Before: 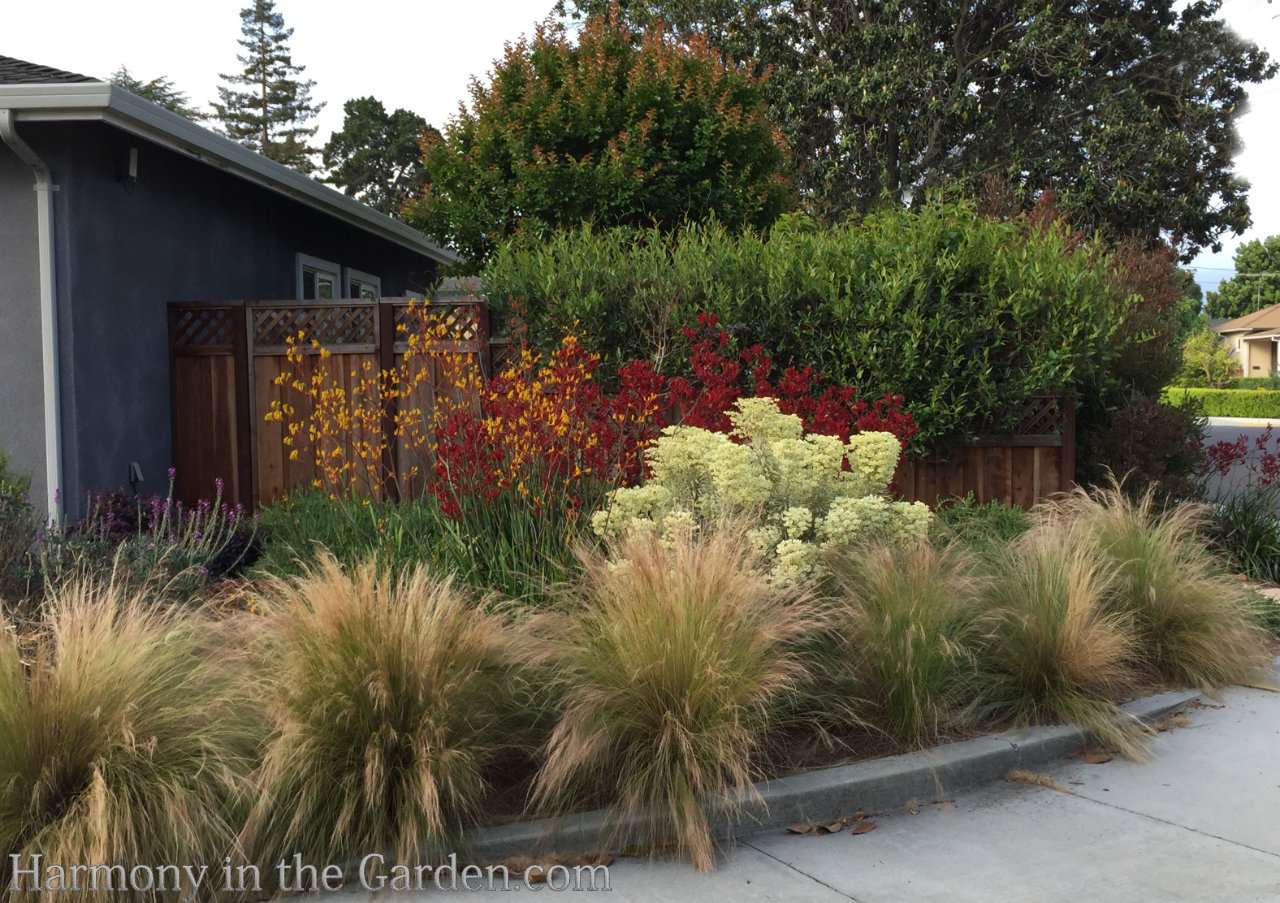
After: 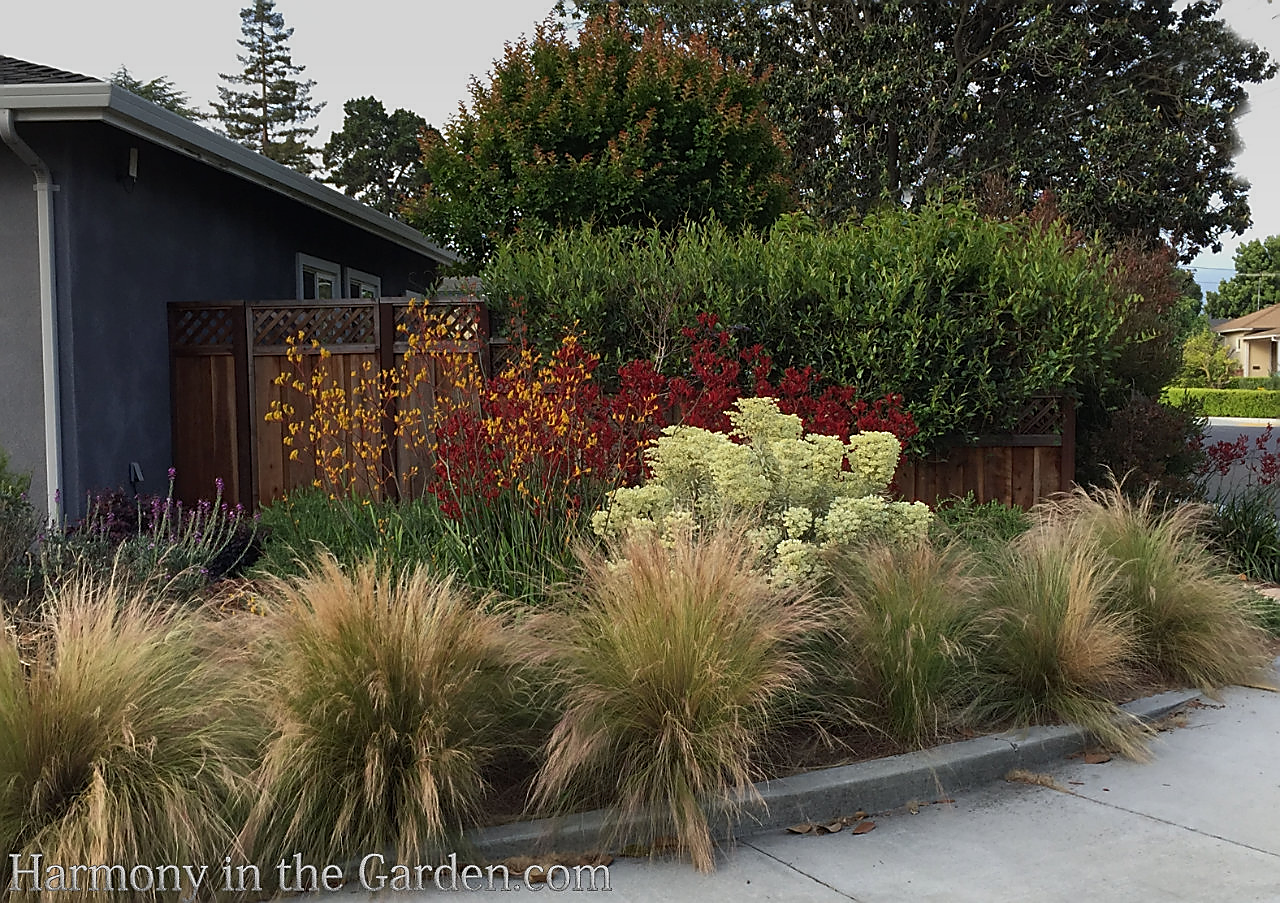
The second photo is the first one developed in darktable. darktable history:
graduated density: on, module defaults
sharpen: radius 1.4, amount 1.25, threshold 0.7
